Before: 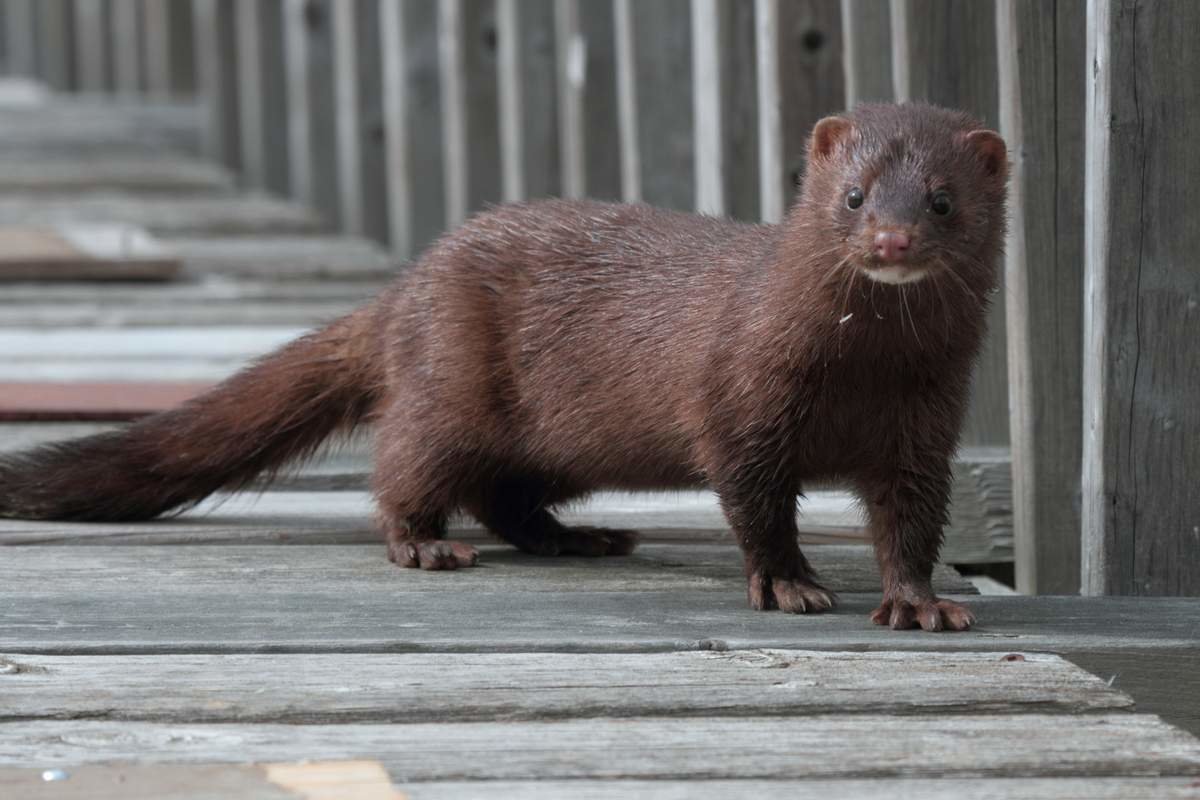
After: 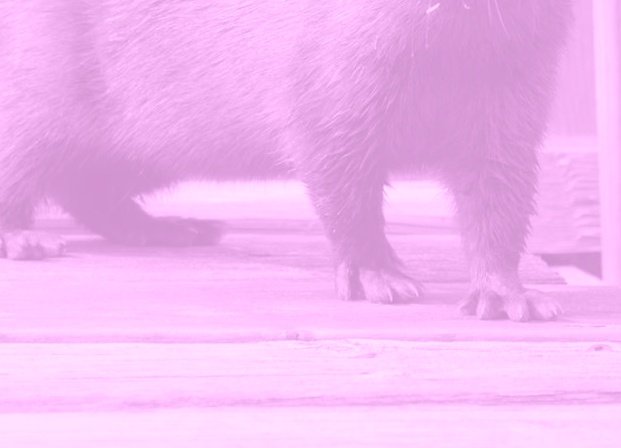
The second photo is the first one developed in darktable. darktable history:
exposure: exposure 0.426 EV, compensate highlight preservation false
crop: left 34.479%, top 38.822%, right 13.718%, bottom 5.172%
colorize: hue 331.2°, saturation 75%, source mix 30.28%, lightness 70.52%, version 1
shadows and highlights: shadows -24.28, highlights 49.77, soften with gaussian
